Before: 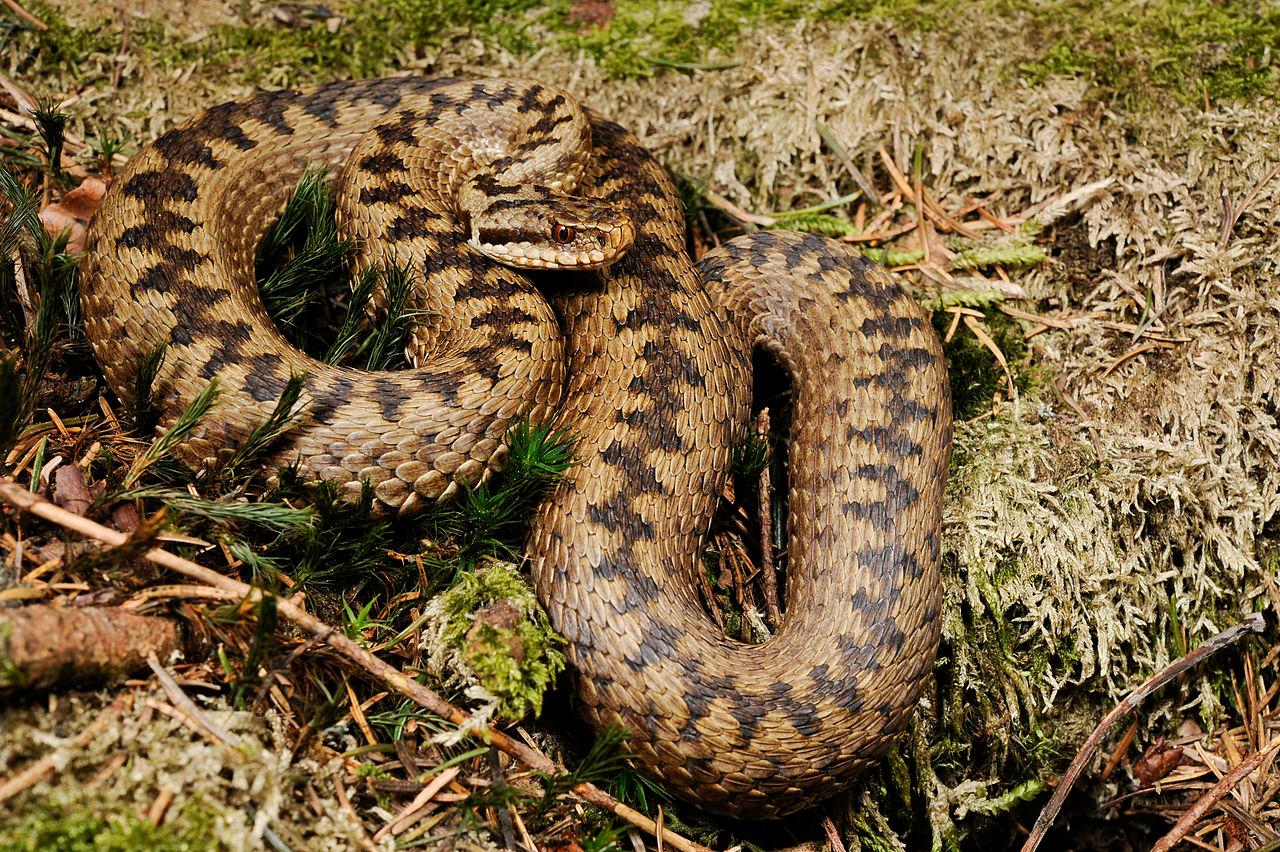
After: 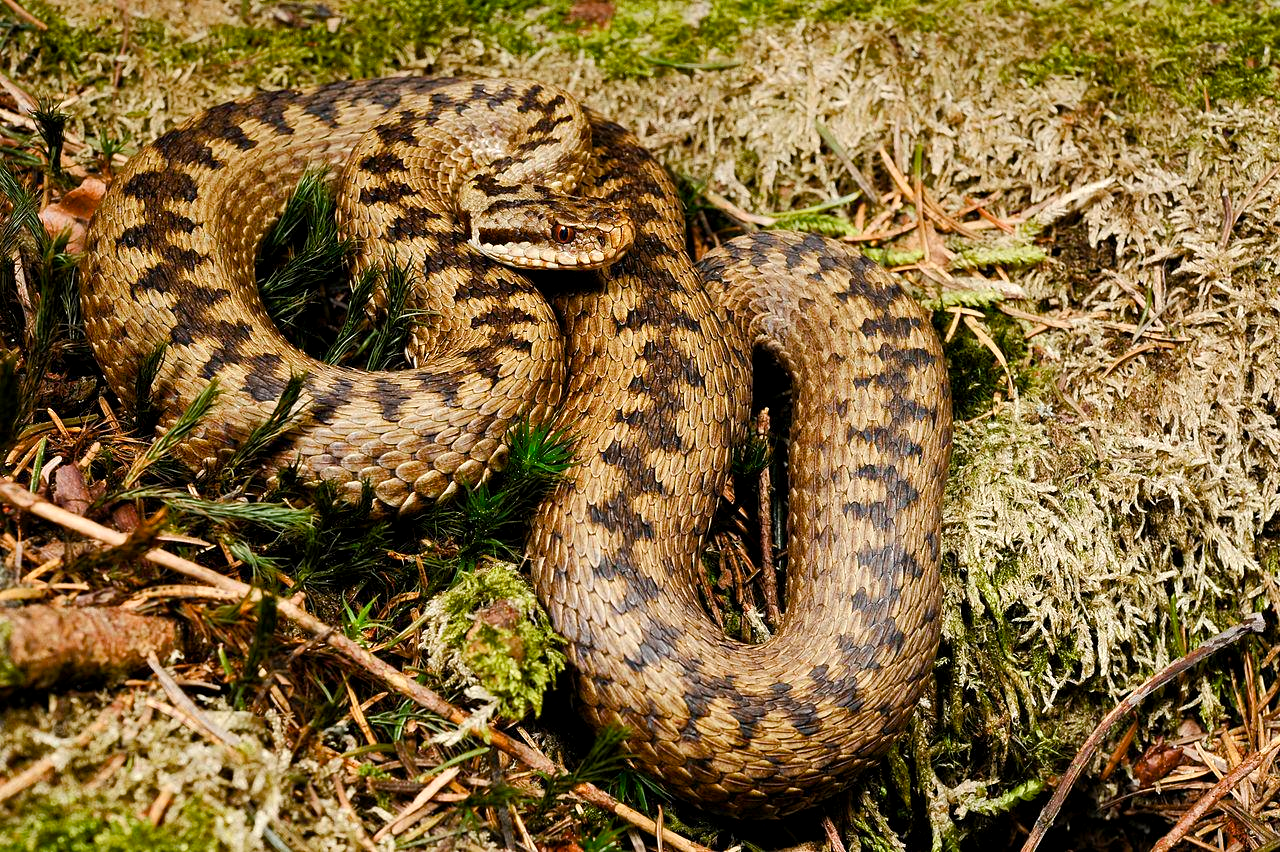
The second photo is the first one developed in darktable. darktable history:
color balance rgb: linear chroma grading › shadows 32%, linear chroma grading › global chroma -2%, linear chroma grading › mid-tones 4%, perceptual saturation grading › global saturation -2%, perceptual saturation grading › highlights -8%, perceptual saturation grading › mid-tones 8%, perceptual saturation grading › shadows 4%, perceptual brilliance grading › highlights 8%, perceptual brilliance grading › mid-tones 4%, perceptual brilliance grading › shadows 2%, global vibrance 16%, saturation formula JzAzBz (2021)
exposure: black level correction 0.001, compensate highlight preservation false
